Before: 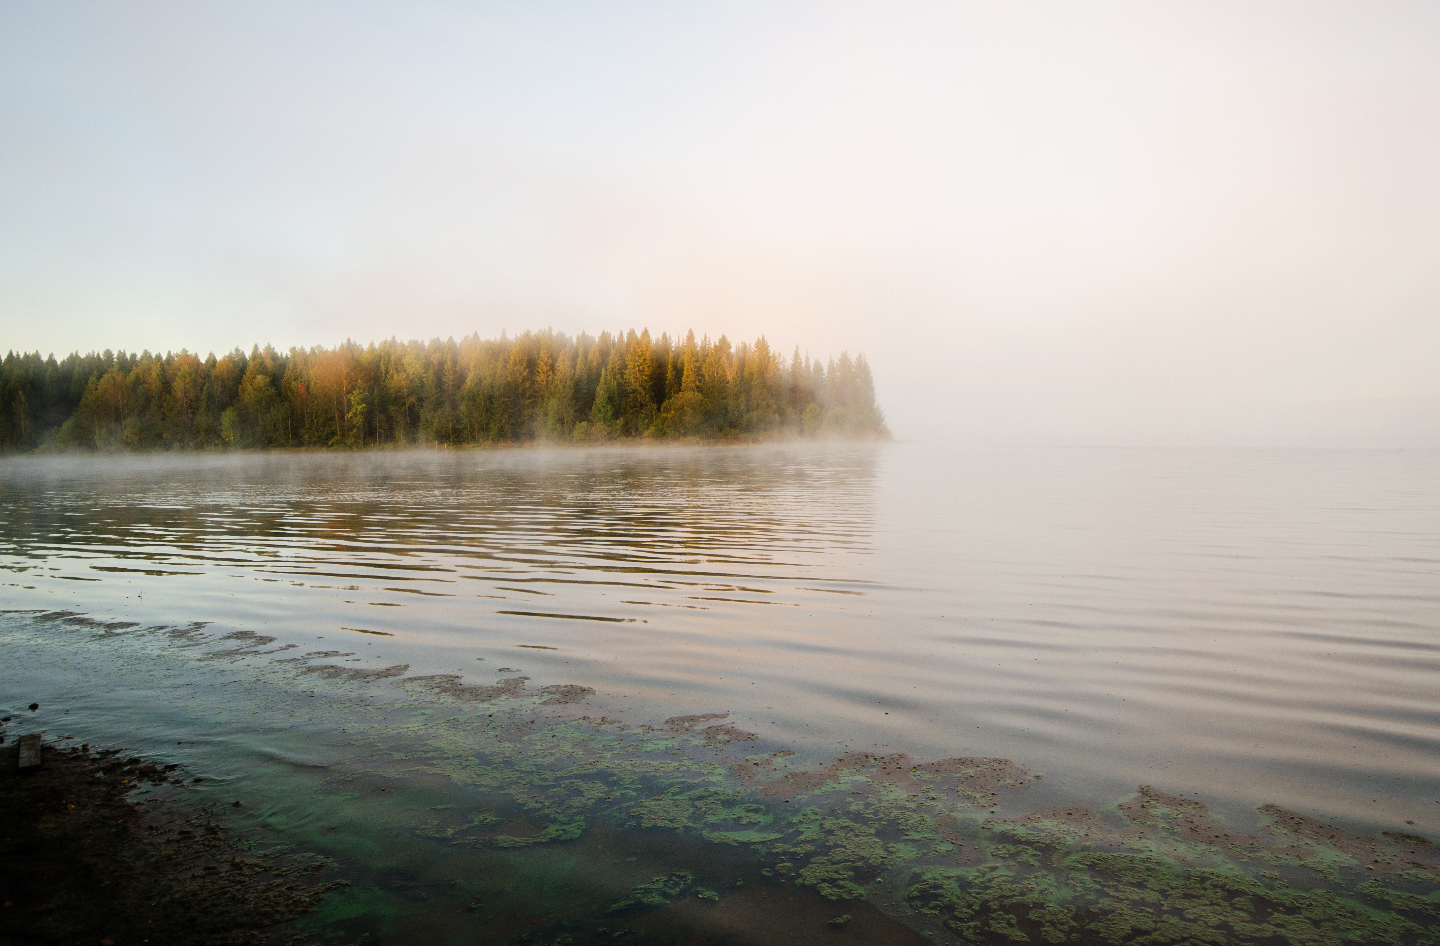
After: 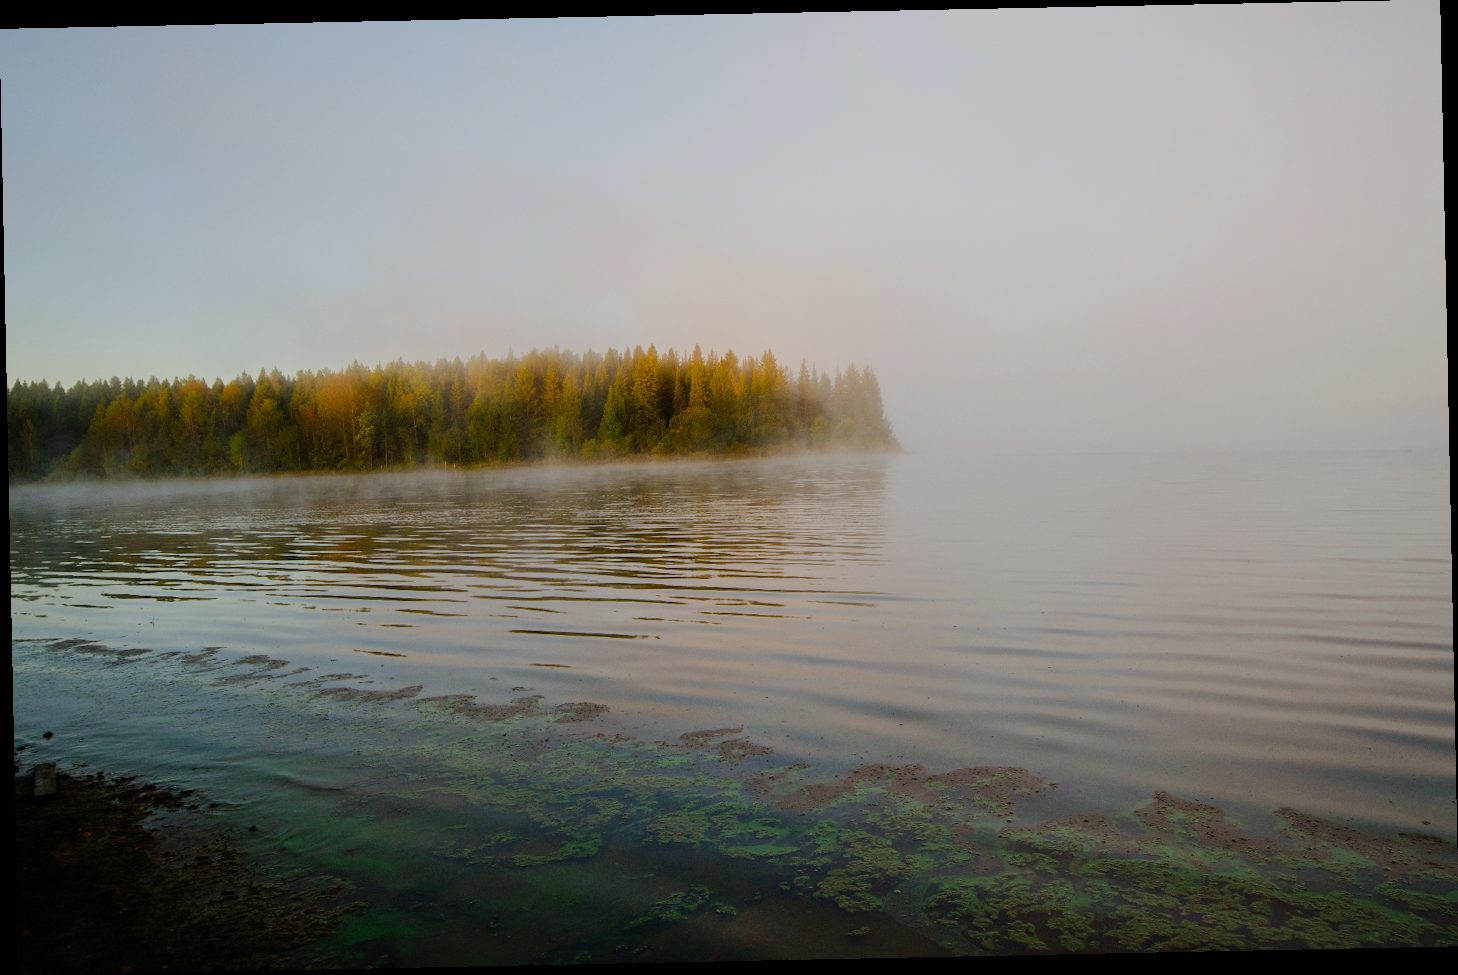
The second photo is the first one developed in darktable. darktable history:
white balance: red 0.982, blue 1.018
exposure: black level correction 0, exposure -0.721 EV, compensate highlight preservation false
rotate and perspective: rotation -1.17°, automatic cropping off
color balance rgb: perceptual saturation grading › global saturation 30%, global vibrance 20%
